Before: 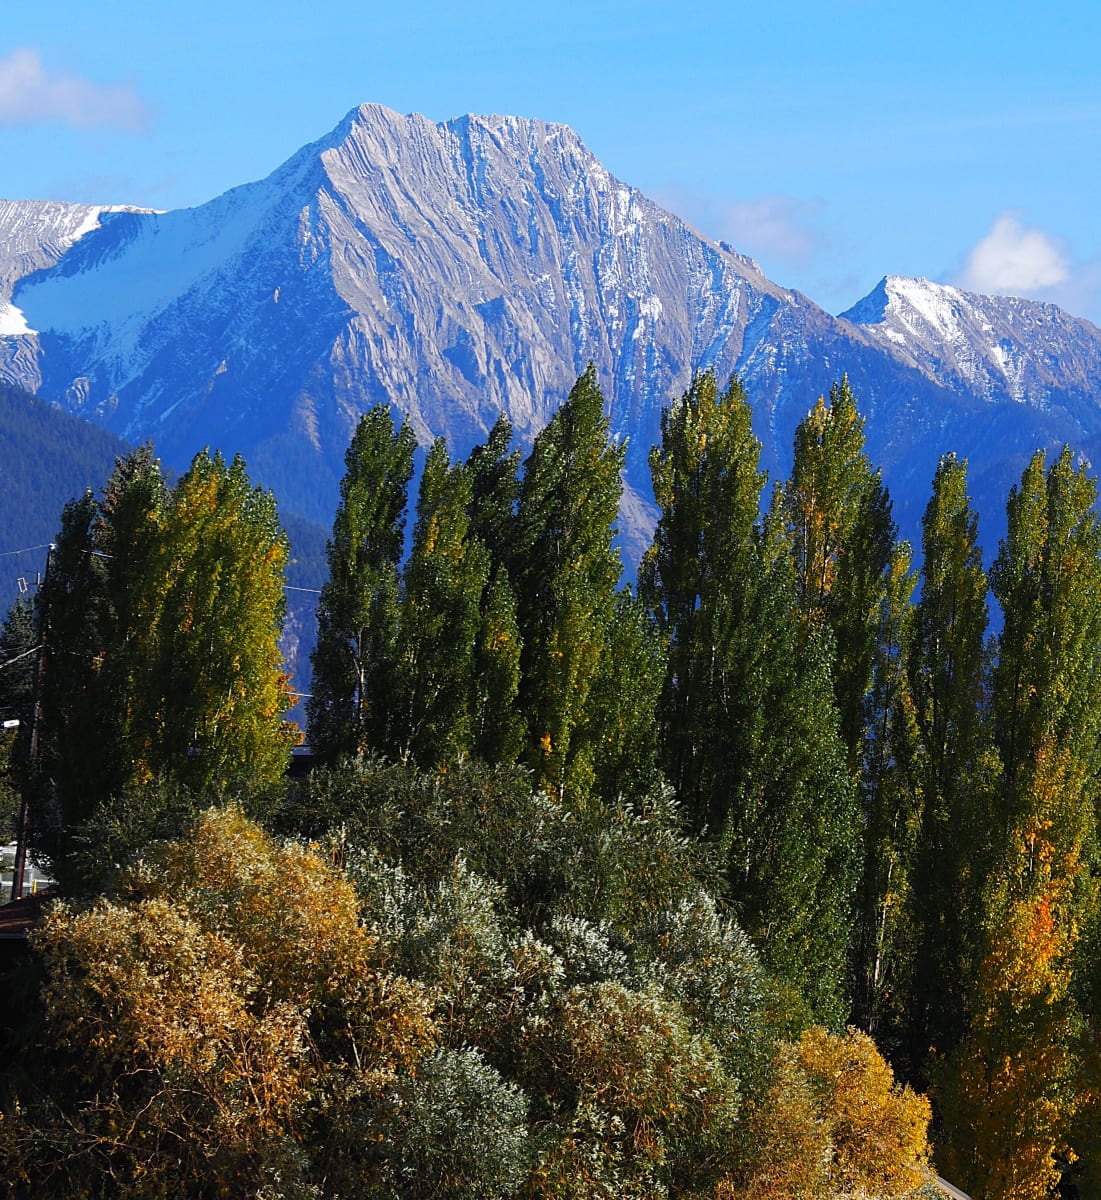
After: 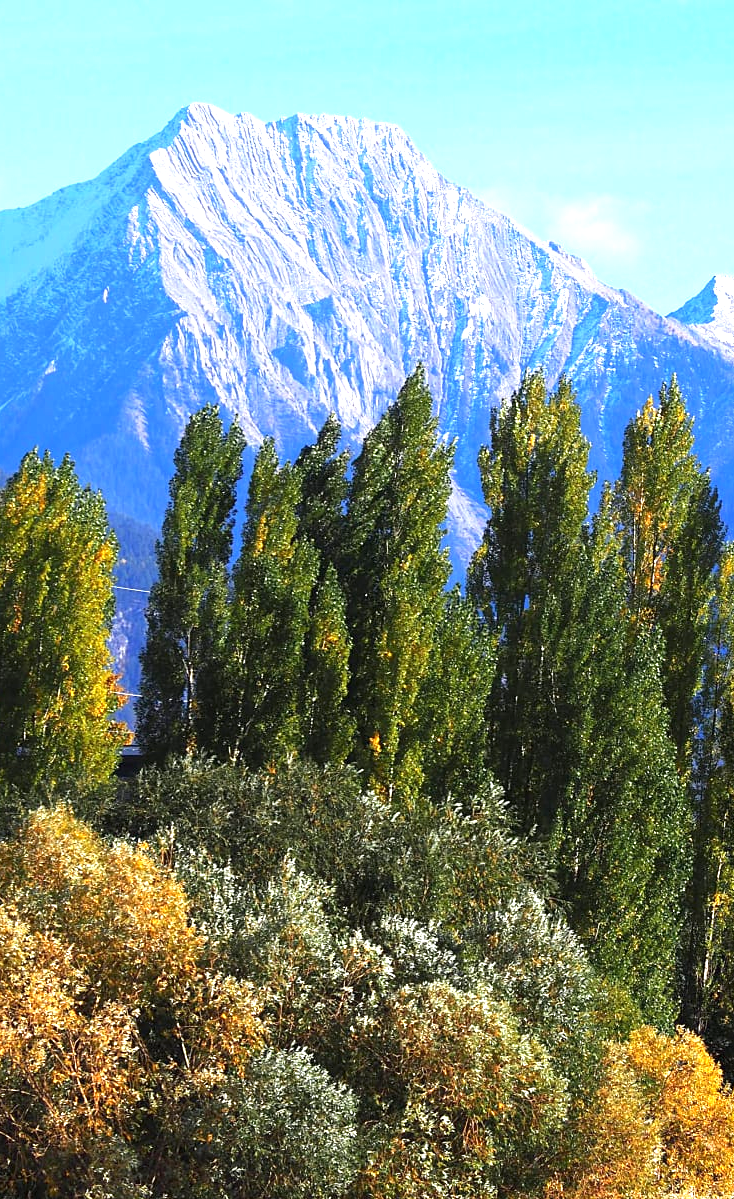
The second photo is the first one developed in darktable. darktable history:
color correction: highlights b* -0.036
crop and rotate: left 15.561%, right 17.771%
exposure: exposure 1.208 EV, compensate exposure bias true, compensate highlight preservation false
